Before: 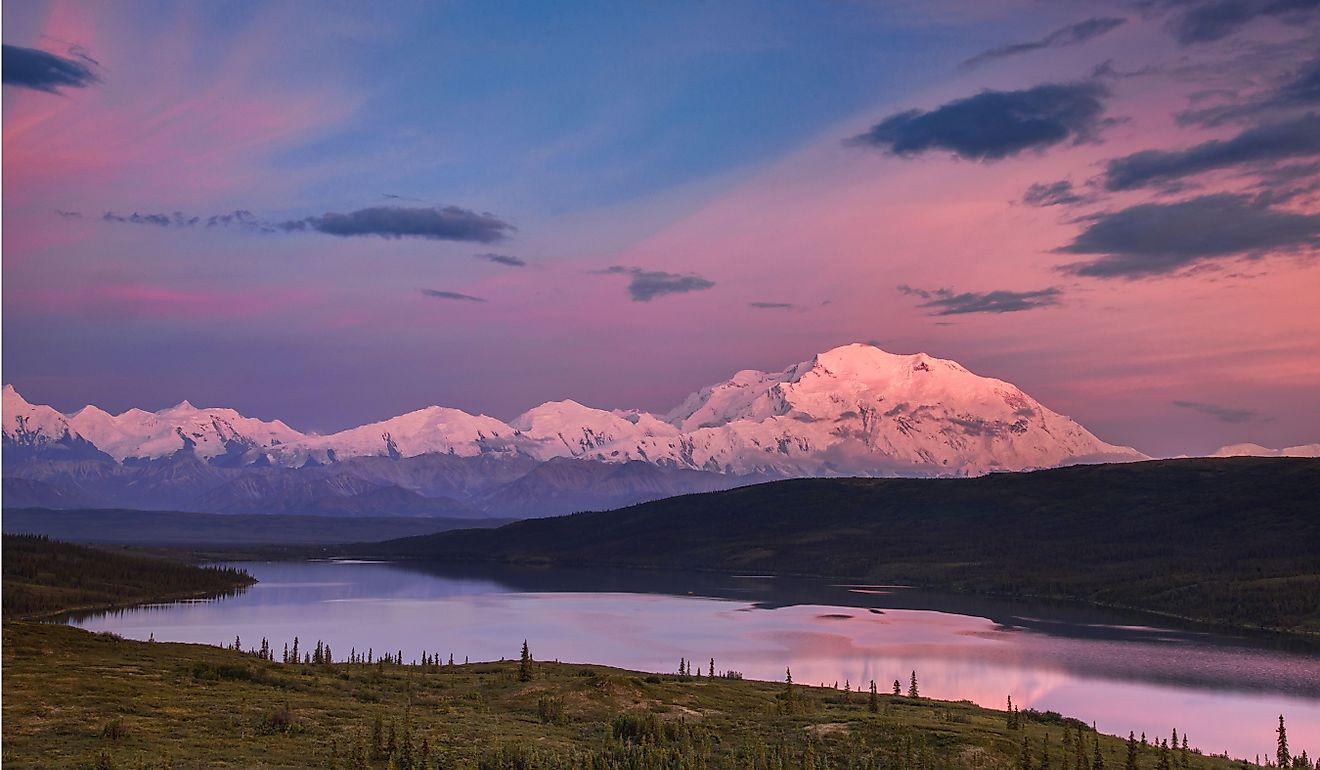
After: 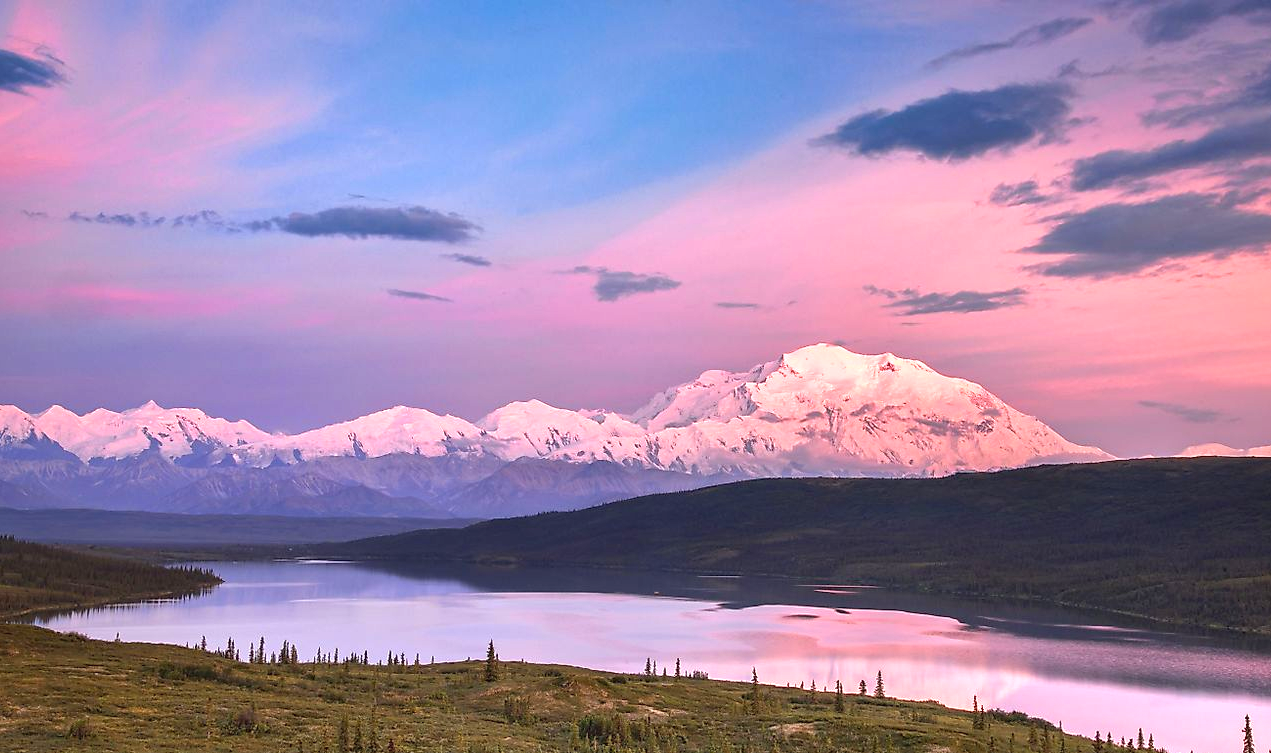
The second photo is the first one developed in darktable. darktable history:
crop and rotate: left 2.639%, right 1.029%, bottom 2.098%
exposure: black level correction 0, exposure 1.098 EV, compensate highlight preservation false
shadows and highlights: shadows 25.16, highlights -23.6
